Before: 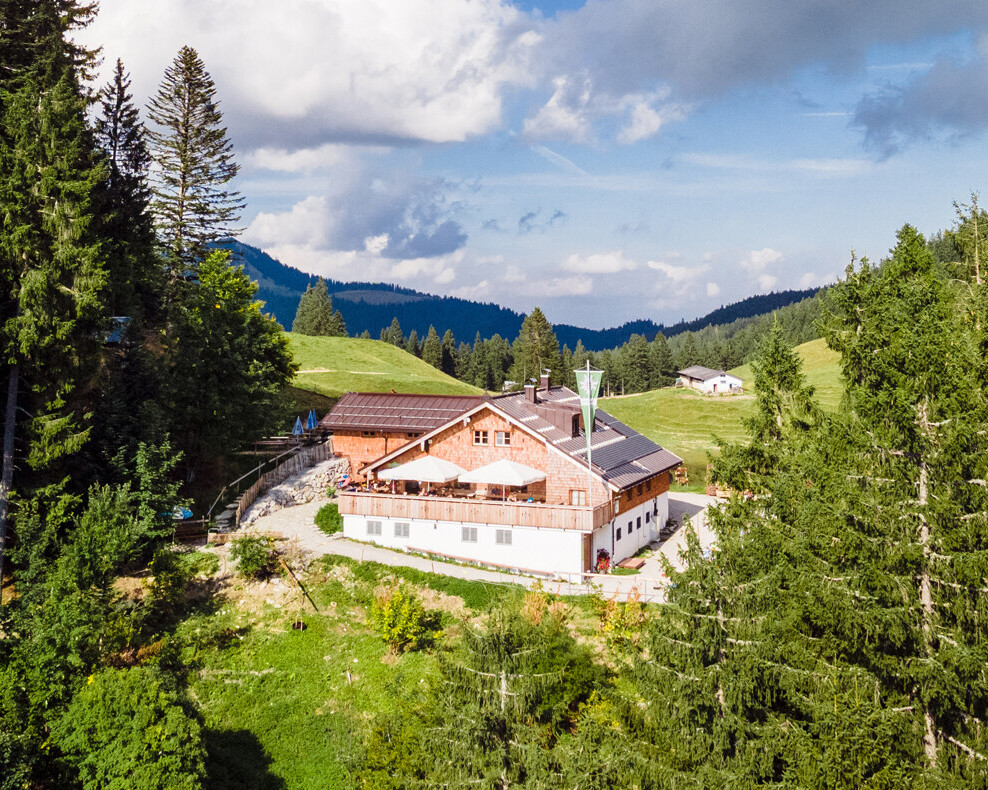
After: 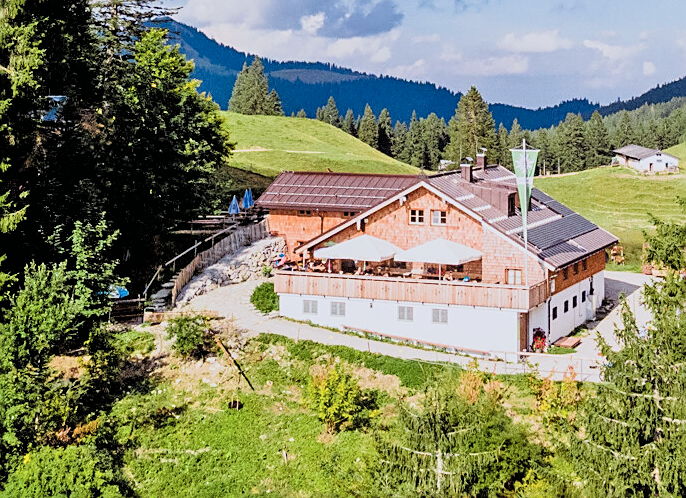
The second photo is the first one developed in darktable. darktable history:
tone equalizer: -7 EV 0.162 EV, -6 EV 0.607 EV, -5 EV 1.15 EV, -4 EV 1.29 EV, -3 EV 1.12 EV, -2 EV 0.6 EV, -1 EV 0.154 EV
crop: left 6.534%, top 28.03%, right 24.005%, bottom 8.827%
filmic rgb: black relative exposure -5.03 EV, white relative exposure 3.97 EV, hardness 2.91, contrast 1.301, color science v6 (2022)
color correction: highlights a* -0.13, highlights b* -5.97, shadows a* -0.137, shadows b* -0.133
sharpen: on, module defaults
